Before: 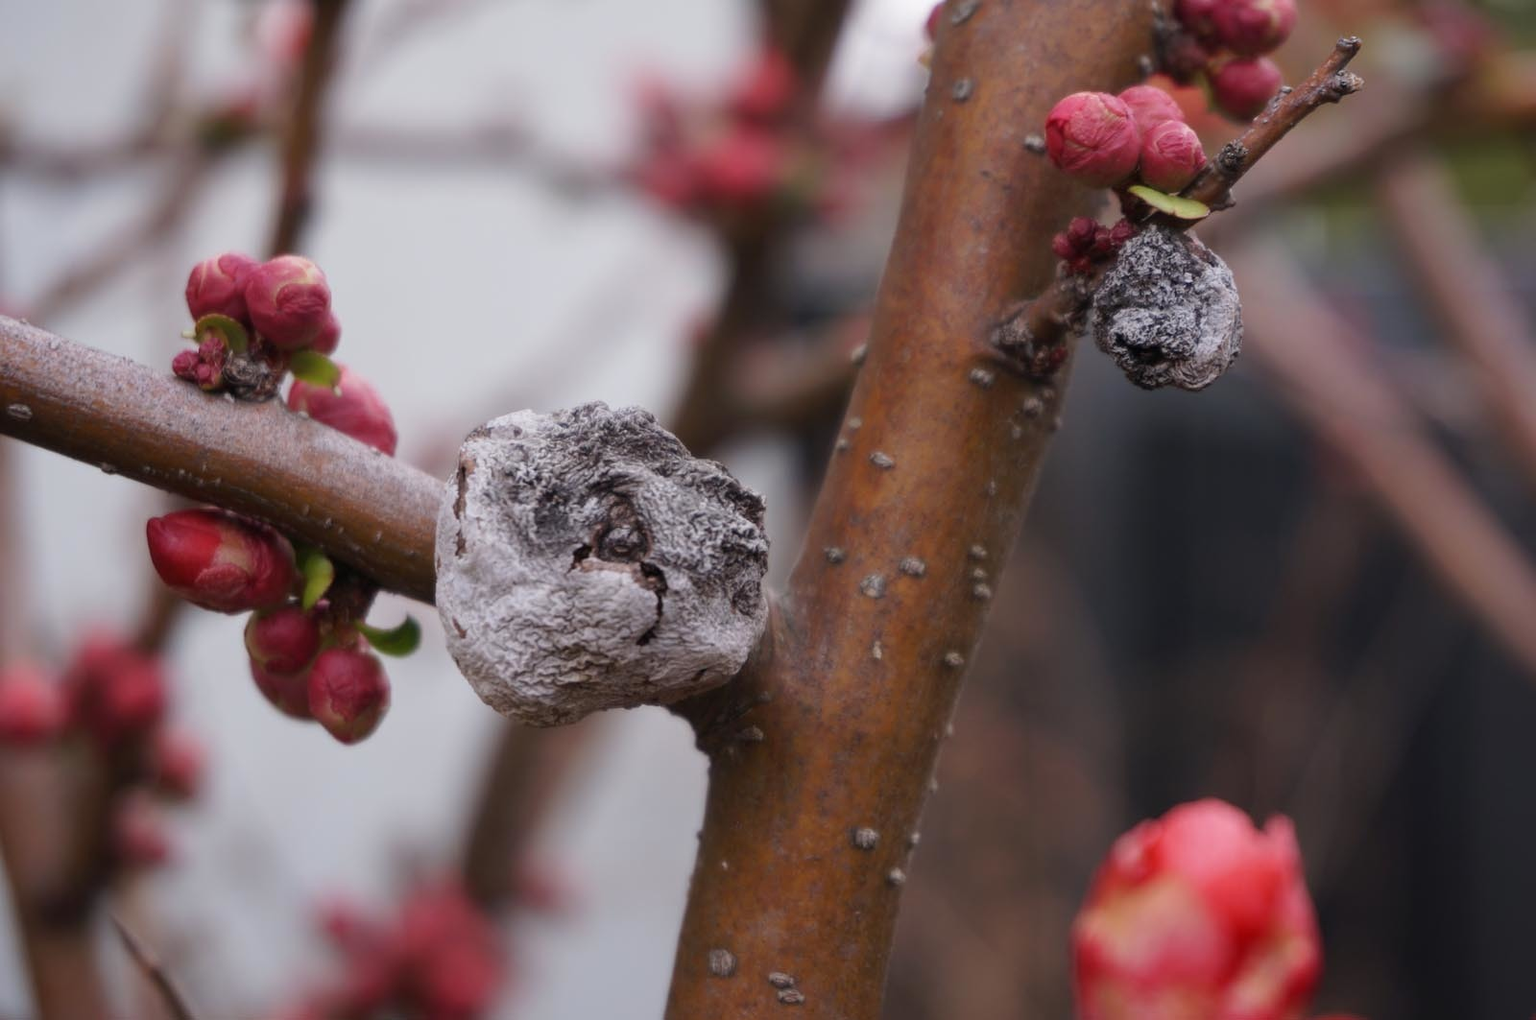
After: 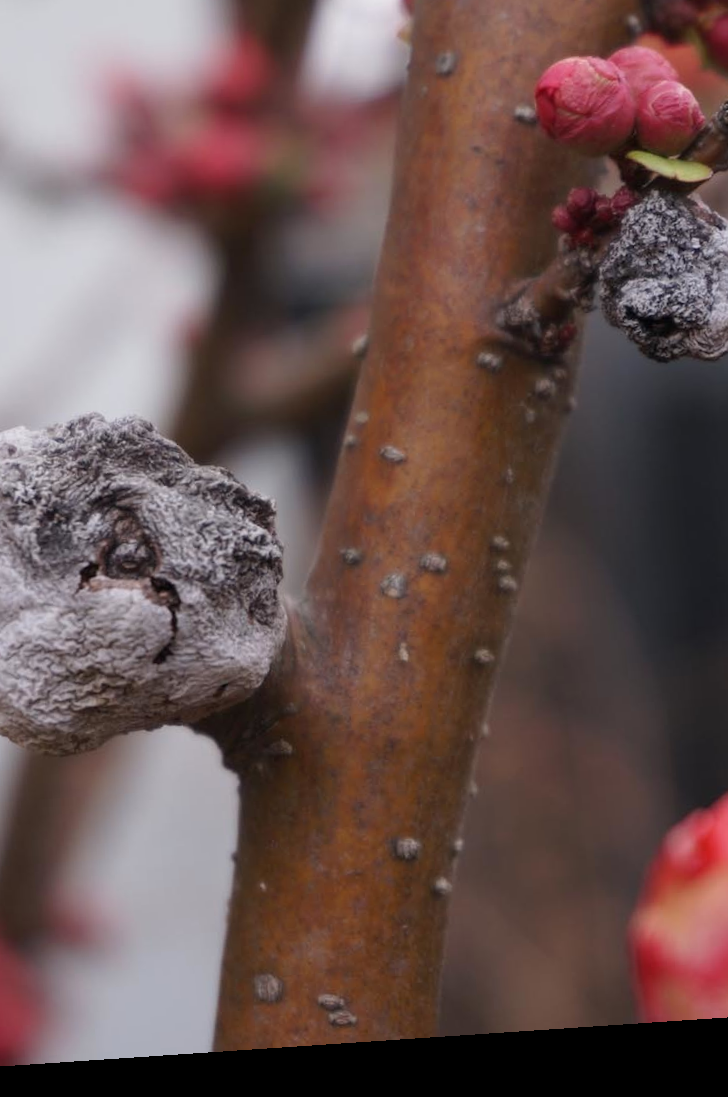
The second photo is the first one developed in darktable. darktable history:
rotate and perspective: rotation -4.2°, shear 0.006, automatic cropping off
crop: left 33.452%, top 6.025%, right 23.155%
